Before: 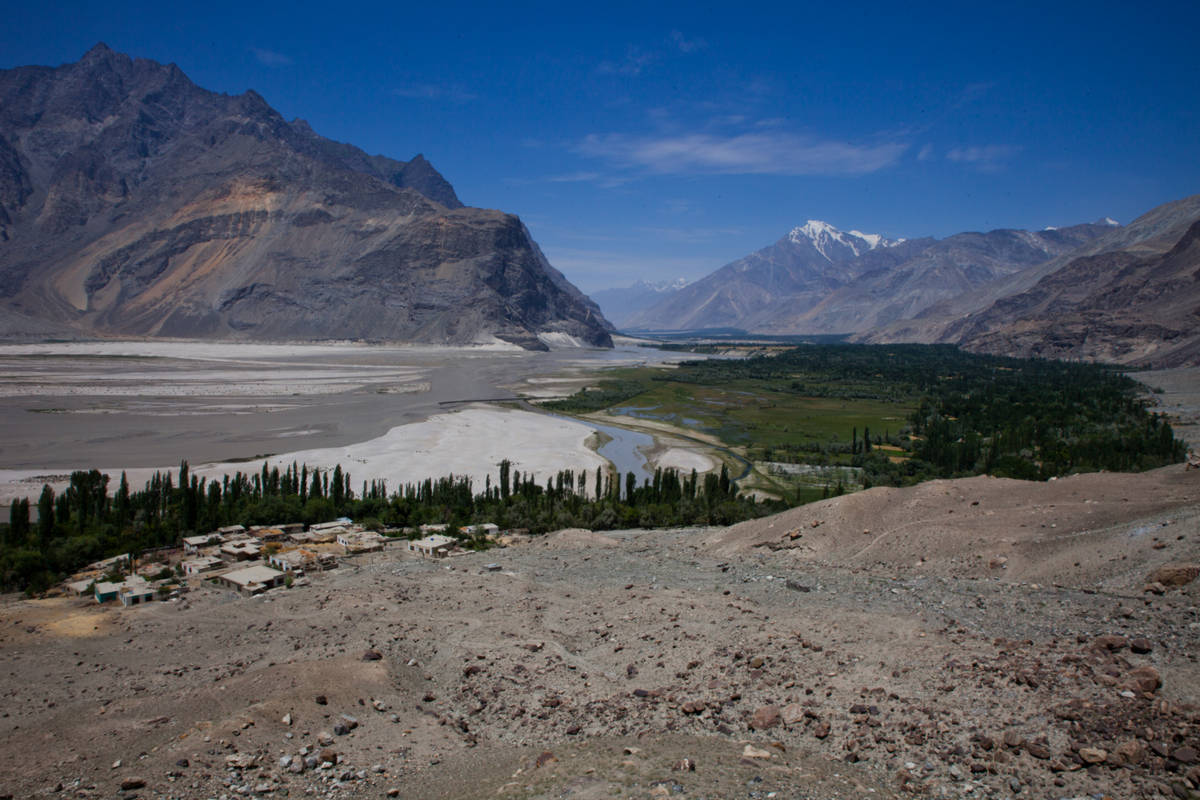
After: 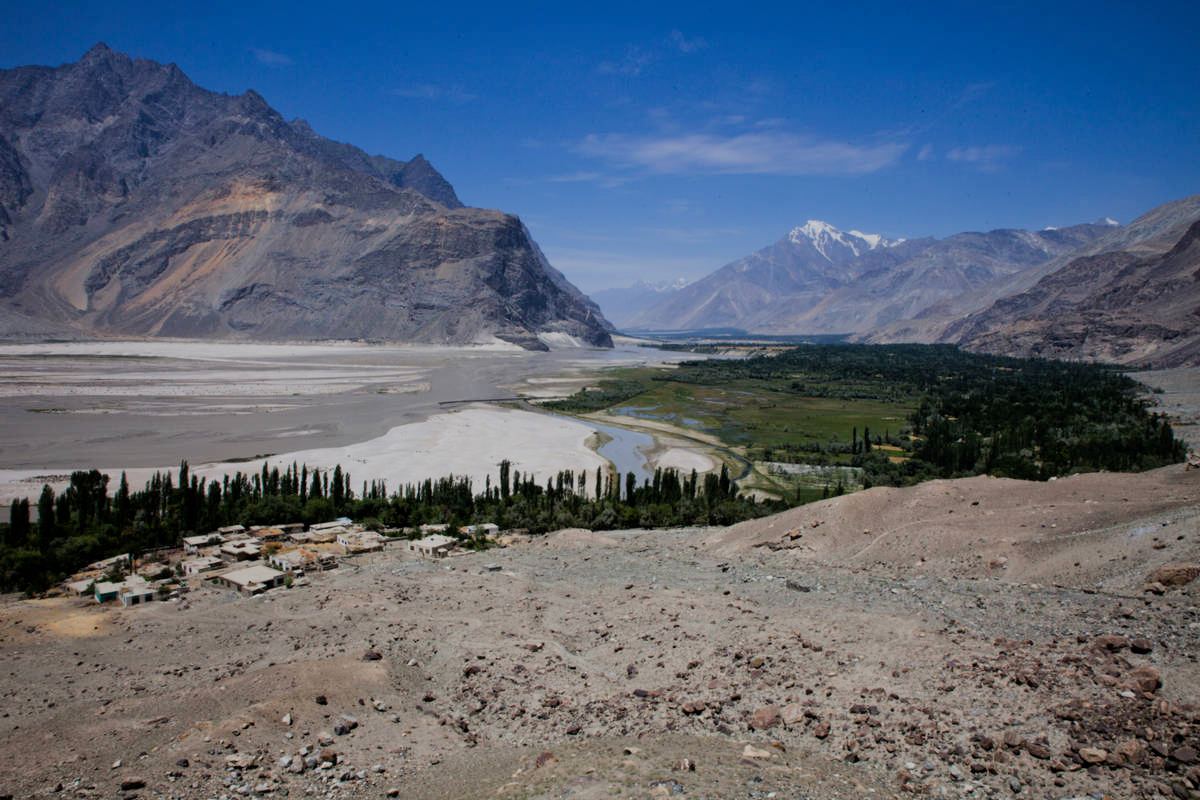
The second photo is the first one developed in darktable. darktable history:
exposure: exposure 0.493 EV, compensate highlight preservation false
filmic rgb: black relative exposure -7.65 EV, white relative exposure 4.56 EV, hardness 3.61
